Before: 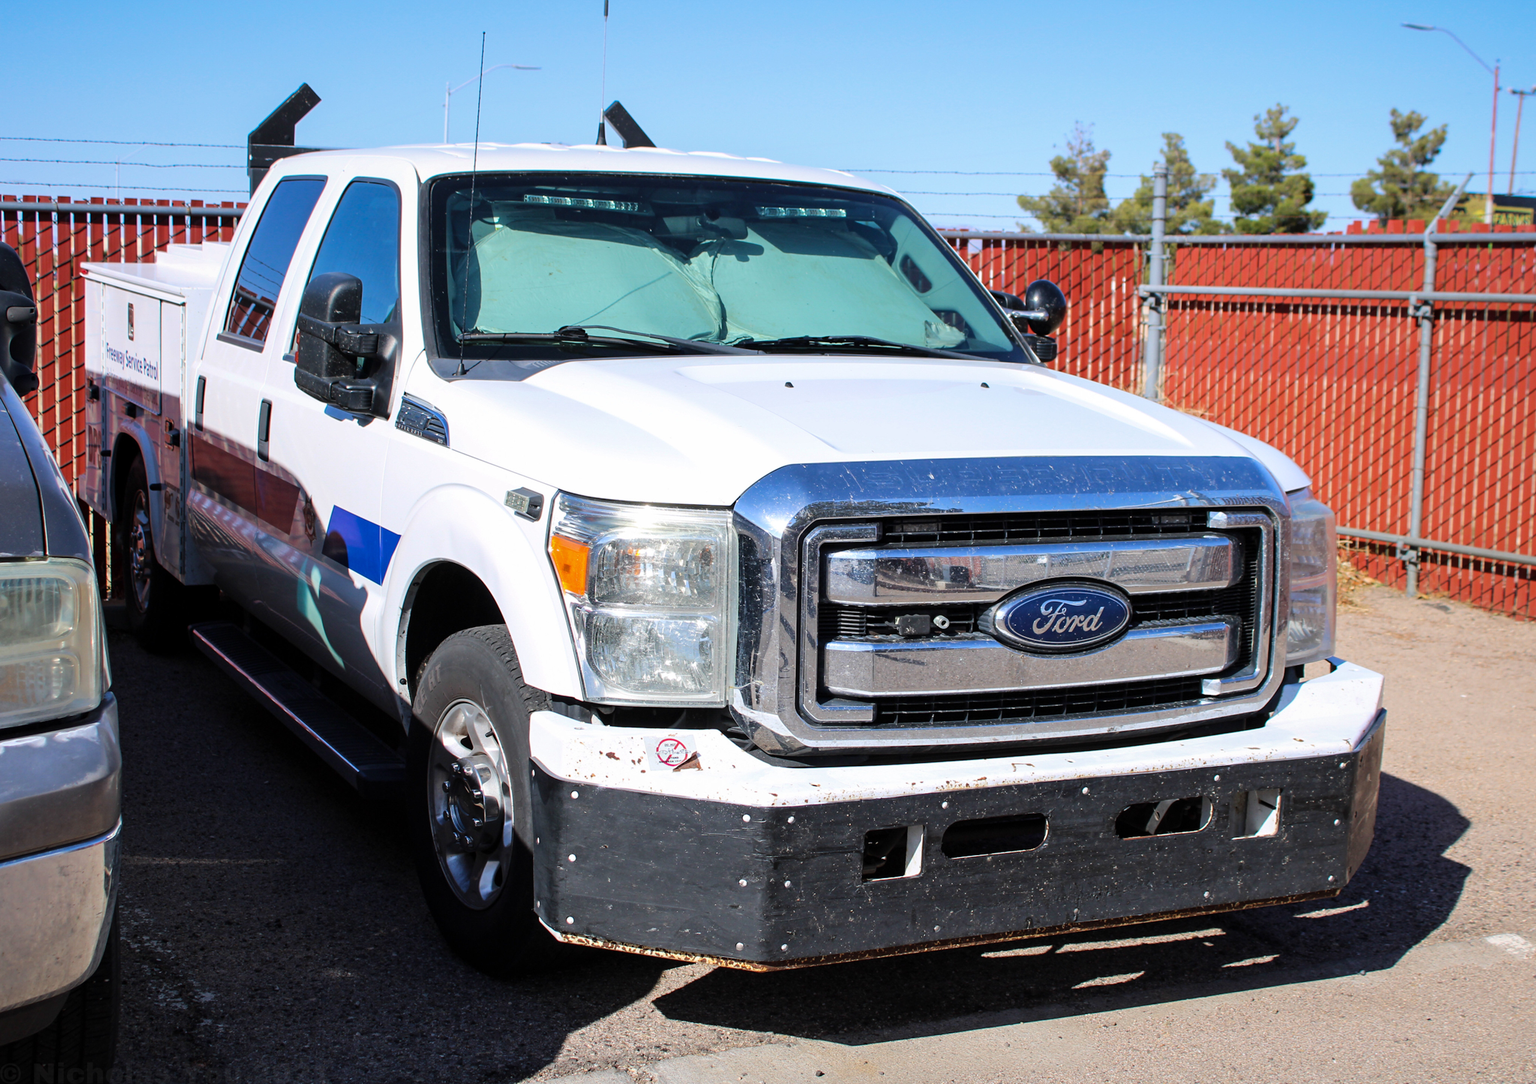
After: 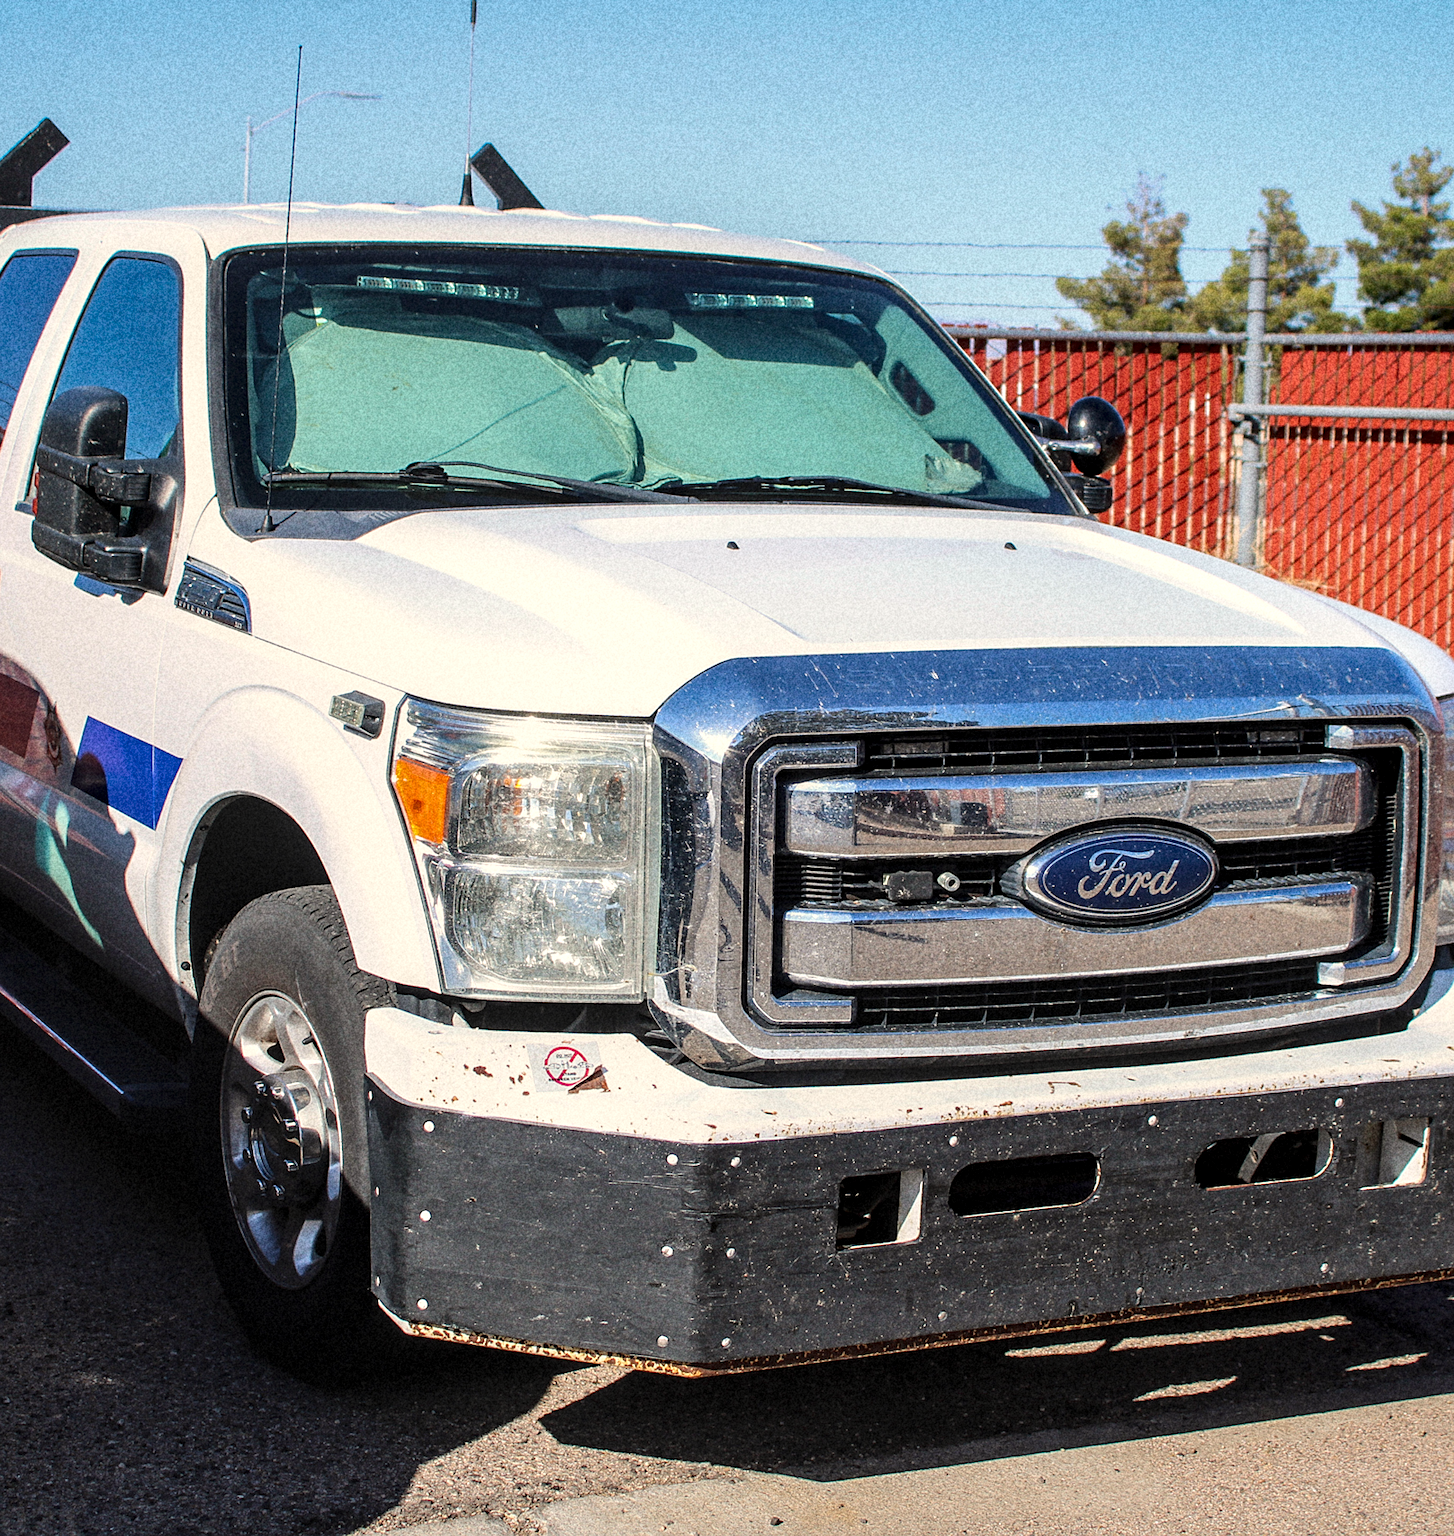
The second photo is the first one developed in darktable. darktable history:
sharpen: on, module defaults
white balance: red 1.045, blue 0.932
crop and rotate: left 17.732%, right 15.423%
grain: coarseness 14.49 ISO, strength 48.04%, mid-tones bias 35%
local contrast: detail 130%
